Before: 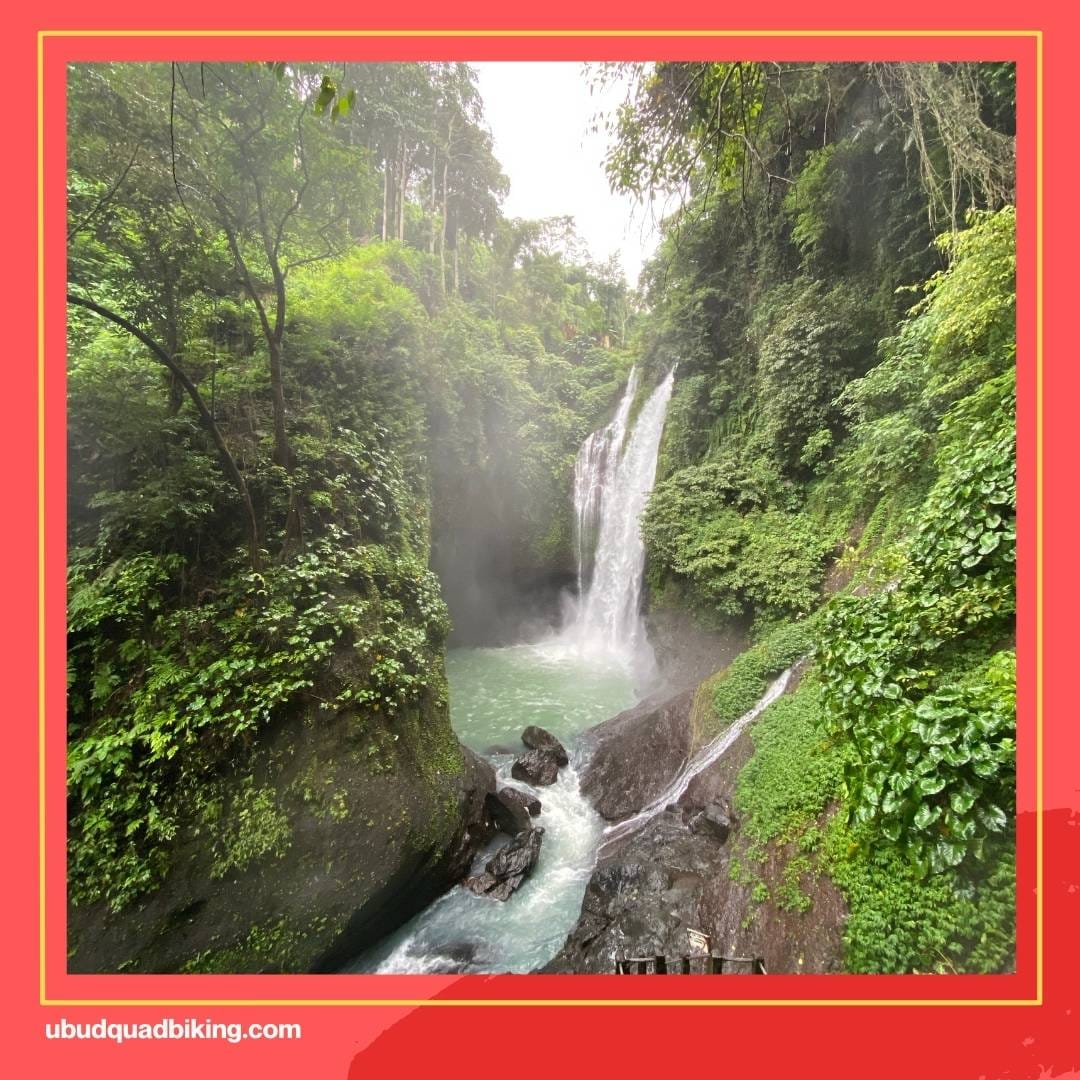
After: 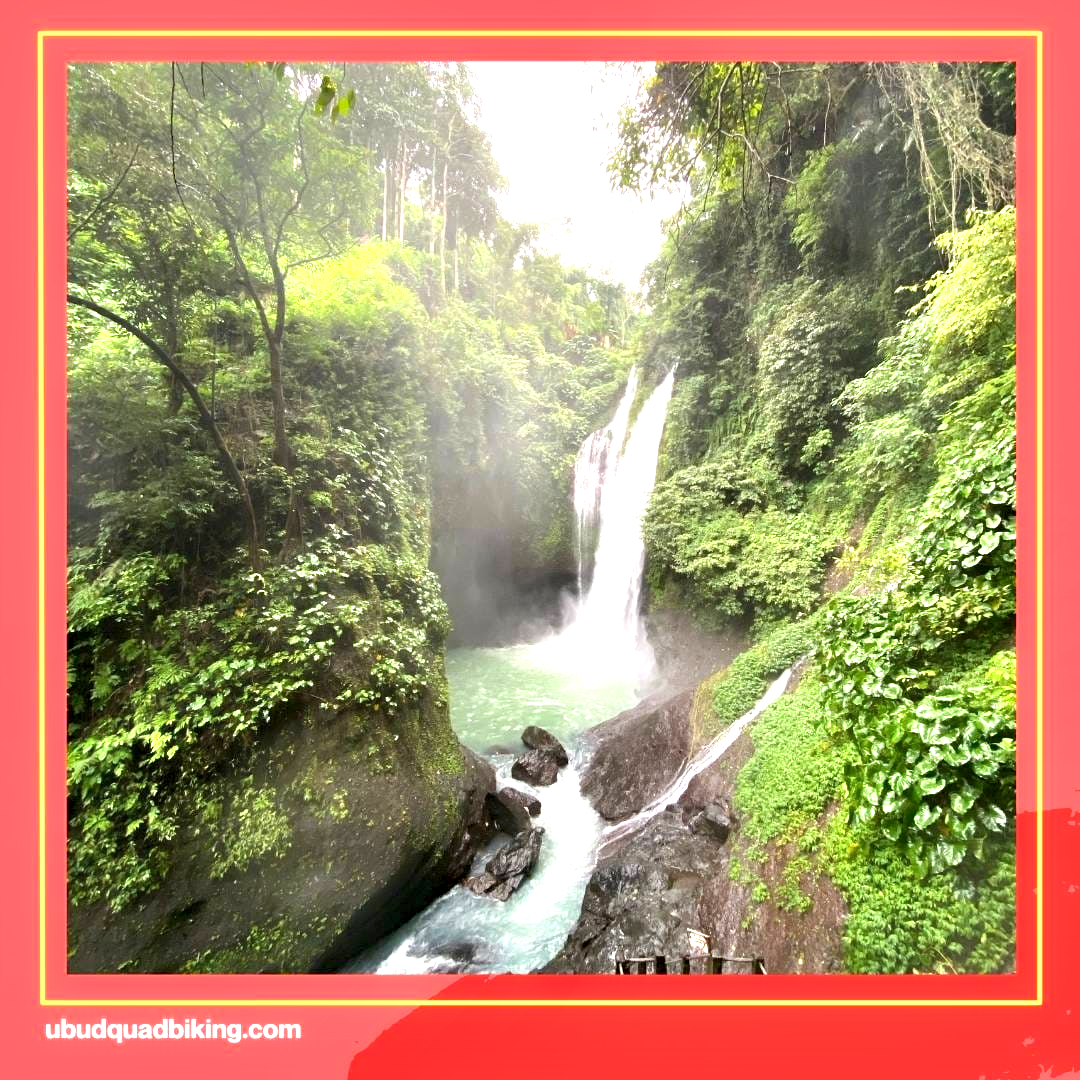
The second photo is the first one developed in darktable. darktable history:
exposure: black level correction 0, exposure 0.9 EV, compensate highlight preservation false
contrast equalizer: y [[0.579, 0.58, 0.505, 0.5, 0.5, 0.5], [0.5 ×6], [0.5 ×6], [0 ×6], [0 ×6]]
haze removal: compatibility mode true, adaptive false
